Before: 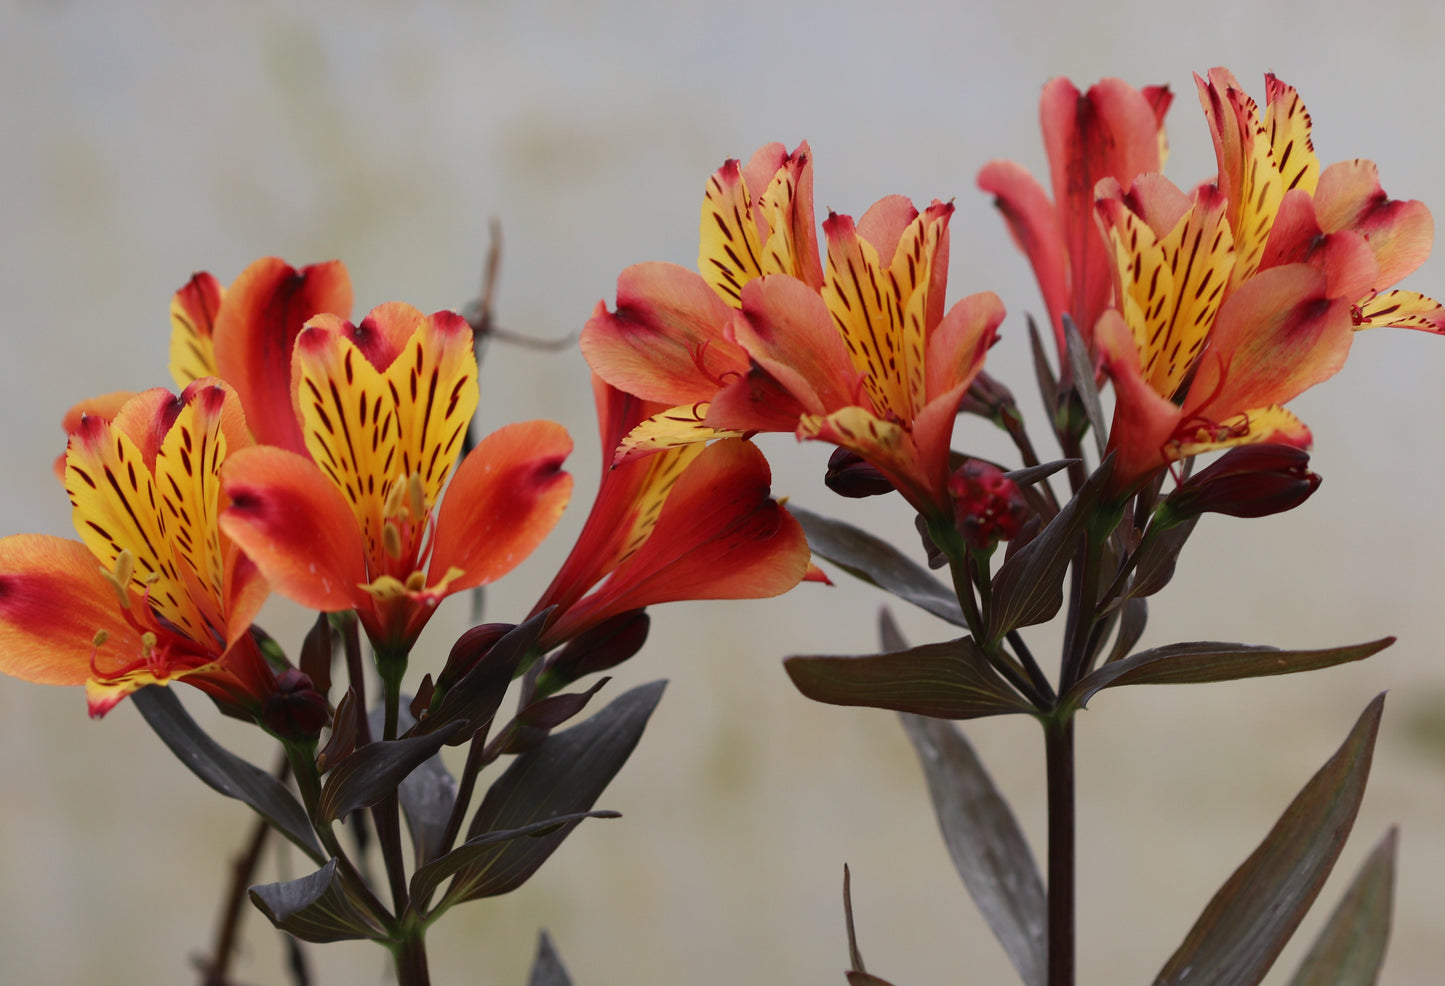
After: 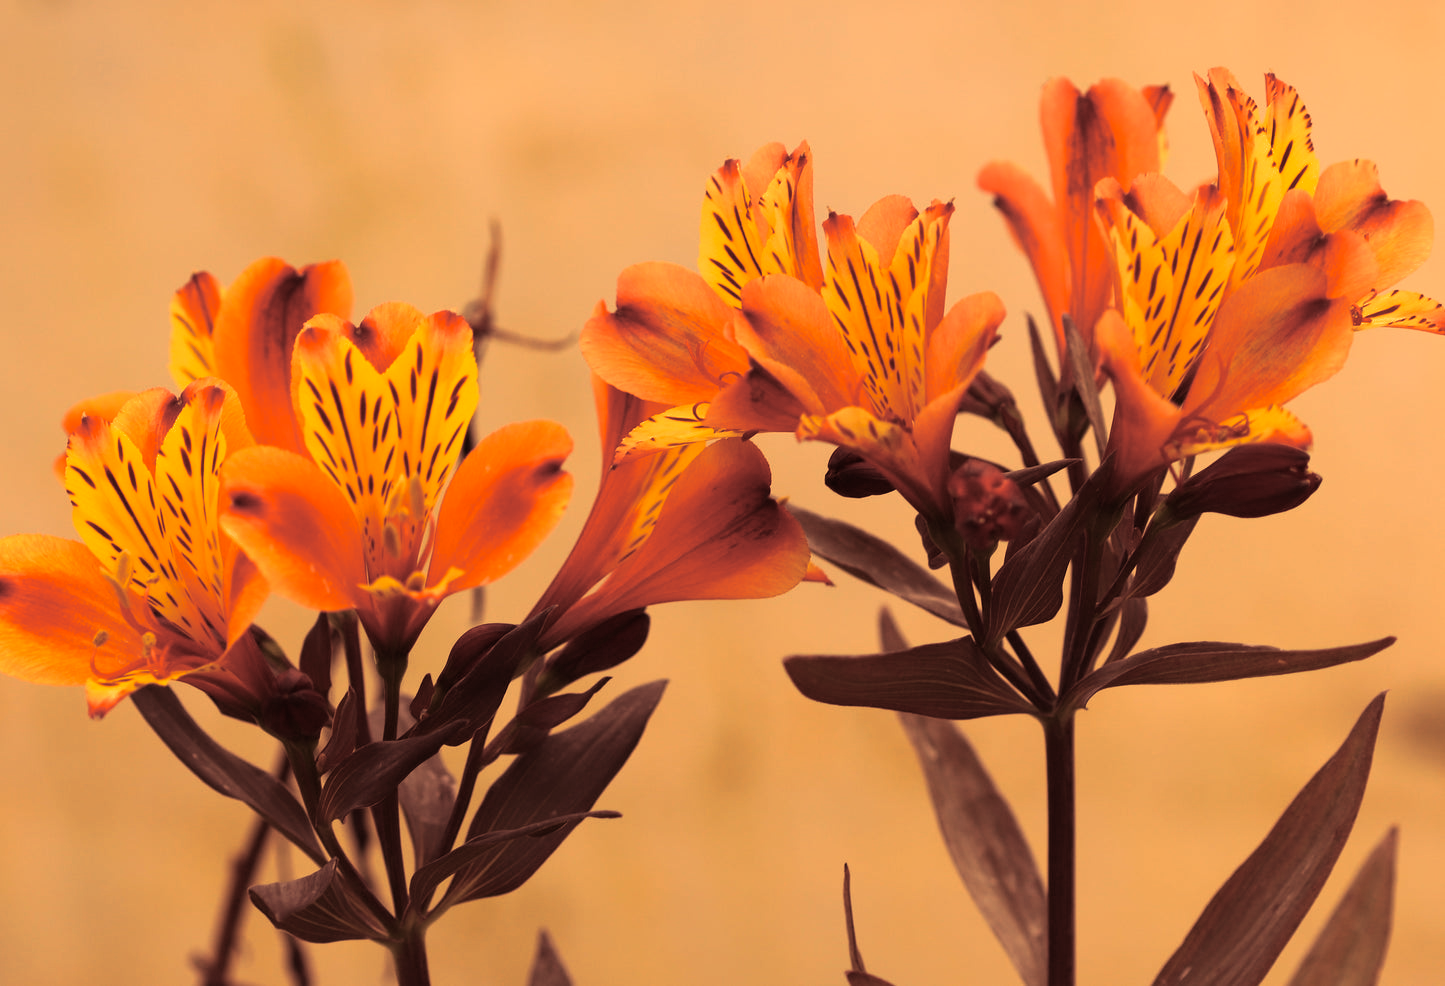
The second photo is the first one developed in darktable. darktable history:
split-toning: on, module defaults
color contrast: green-magenta contrast 0.8, blue-yellow contrast 1.1, unbound 0
white balance: red 1.467, blue 0.684
